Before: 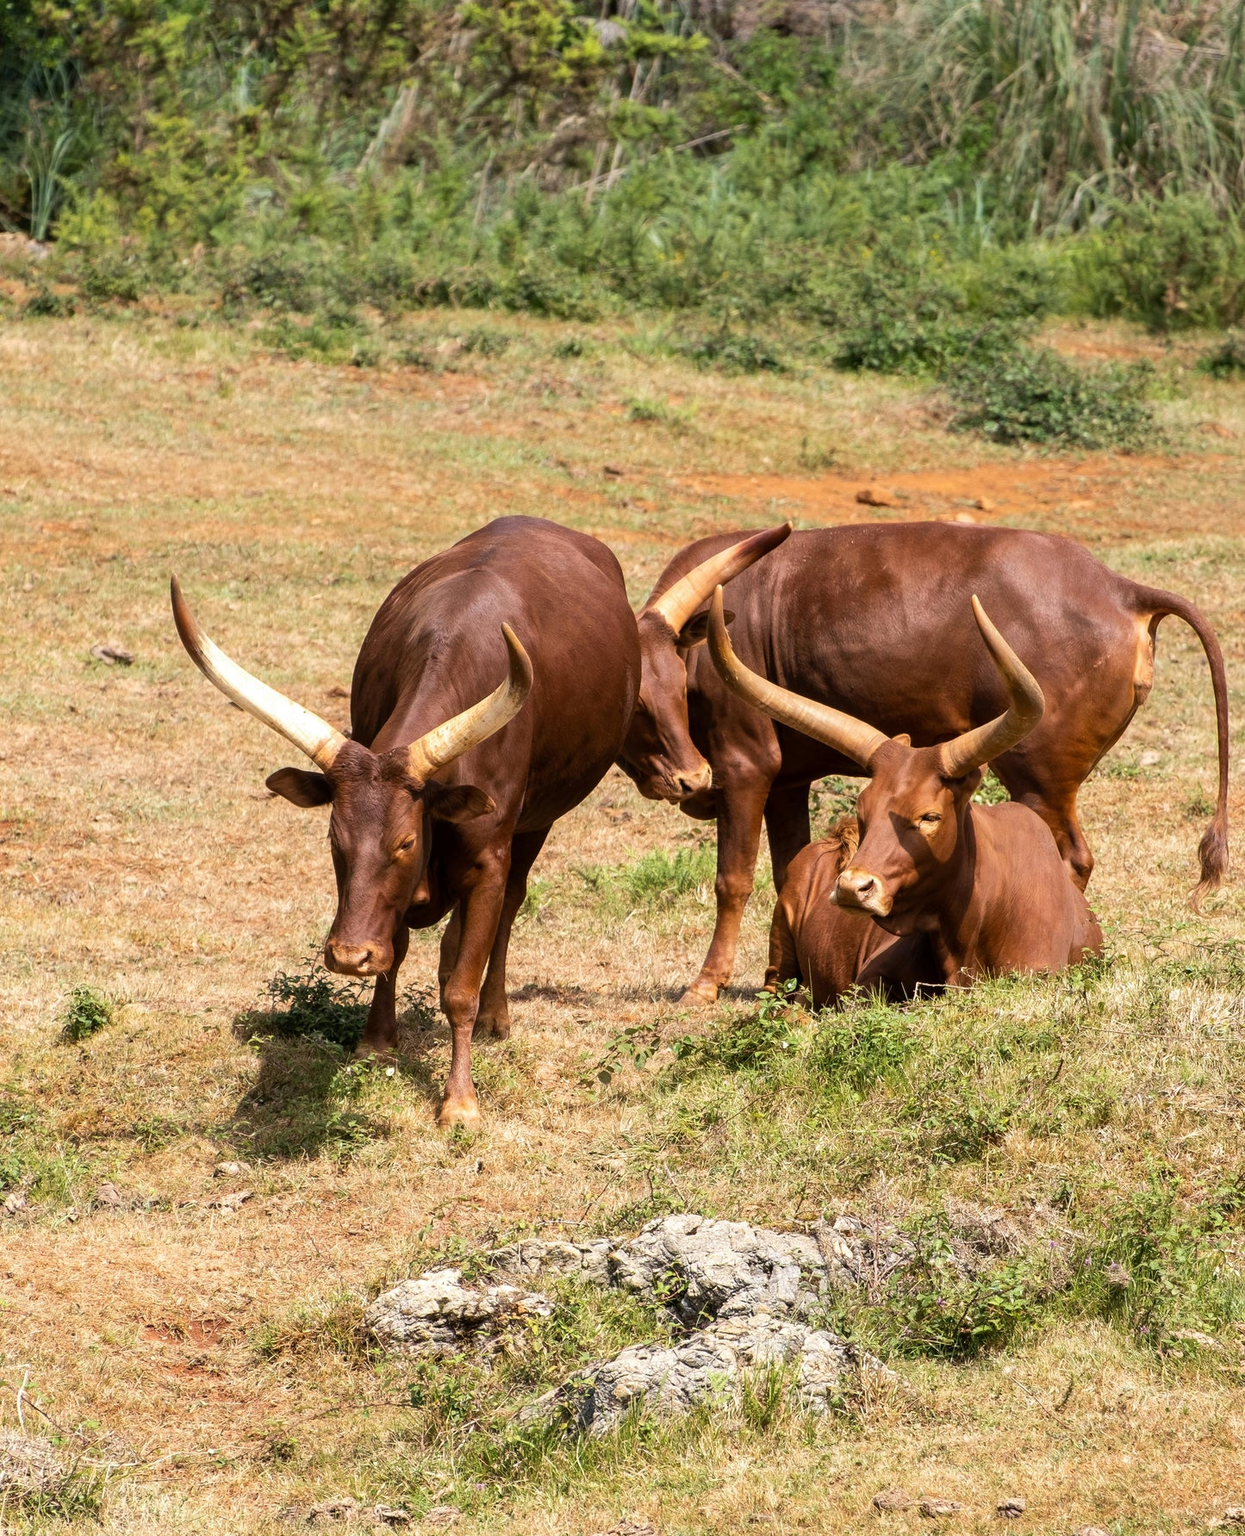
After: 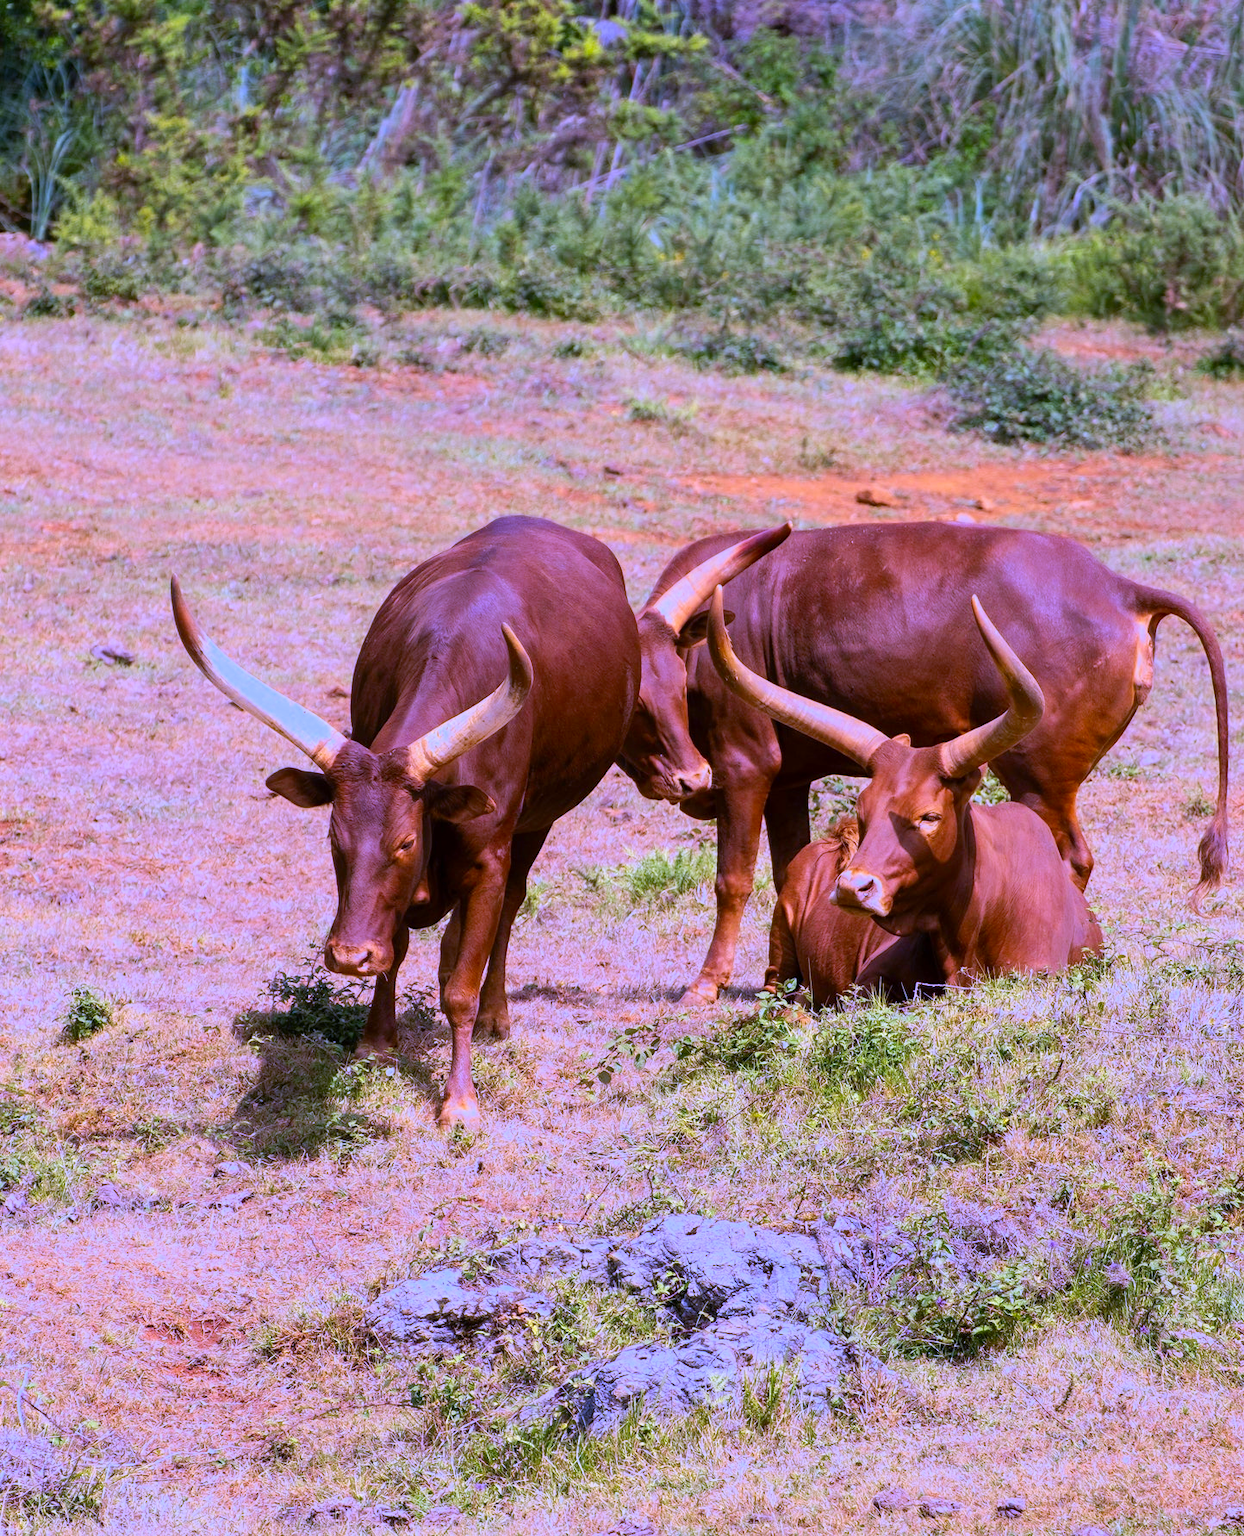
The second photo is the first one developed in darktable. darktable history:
white balance: red 0.98, blue 1.61
color zones: curves: ch0 [(0, 0.613) (0.01, 0.613) (0.245, 0.448) (0.498, 0.529) (0.642, 0.665) (0.879, 0.777) (0.99, 0.613)]; ch1 [(0, 0) (0.143, 0) (0.286, 0) (0.429, 0) (0.571, 0) (0.714, 0) (0.857, 0)], mix -138.01%
